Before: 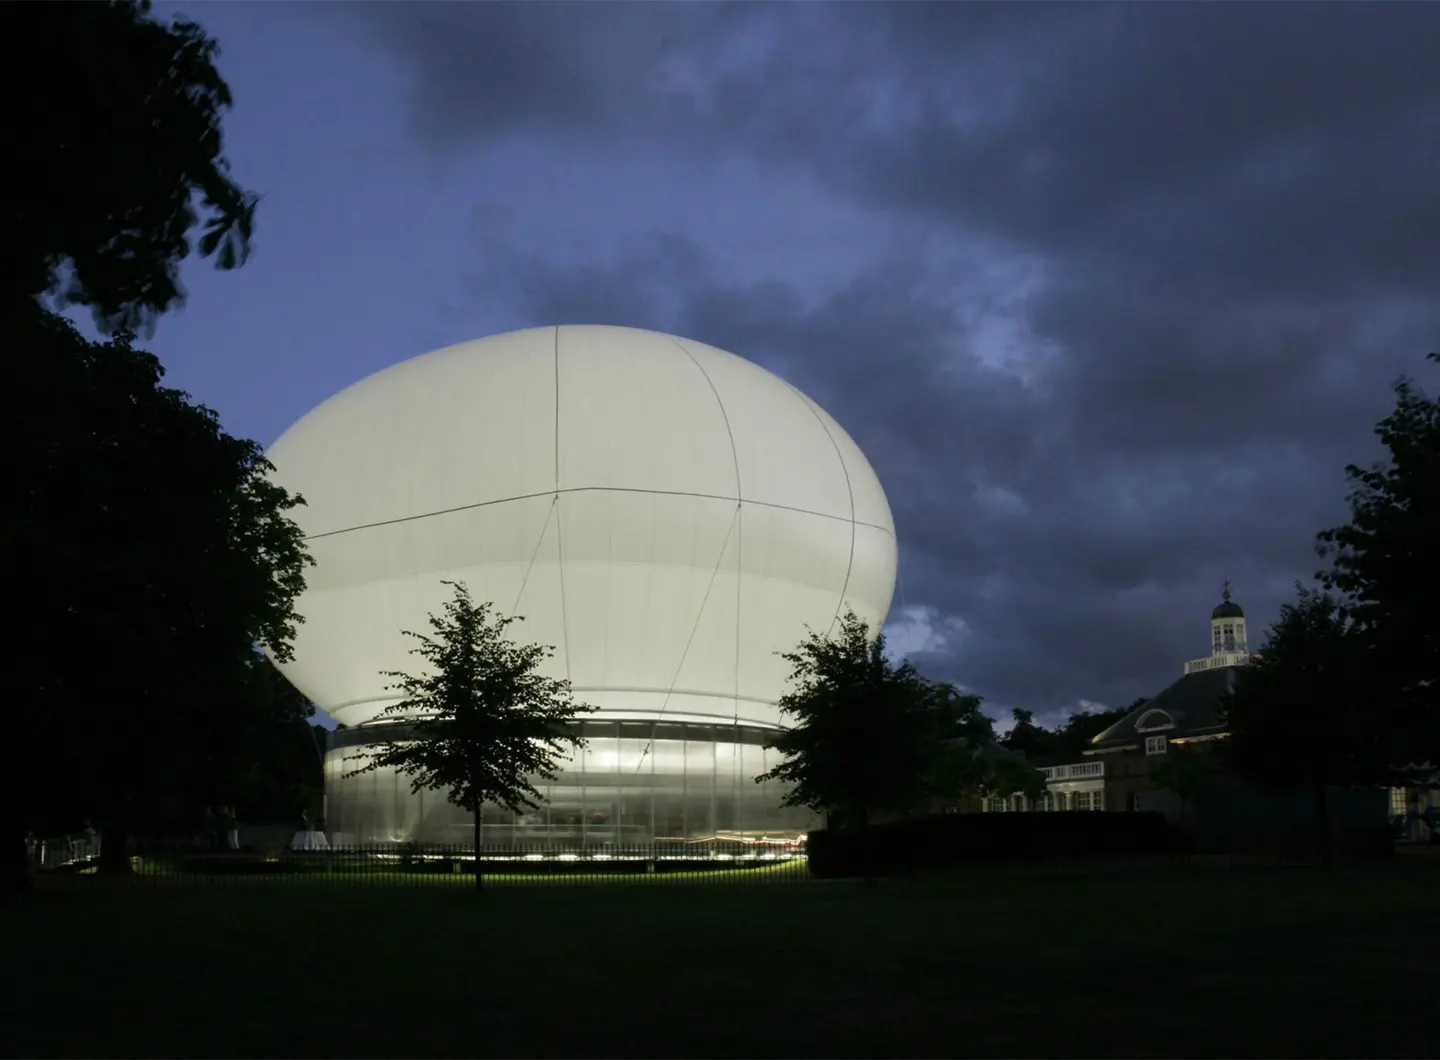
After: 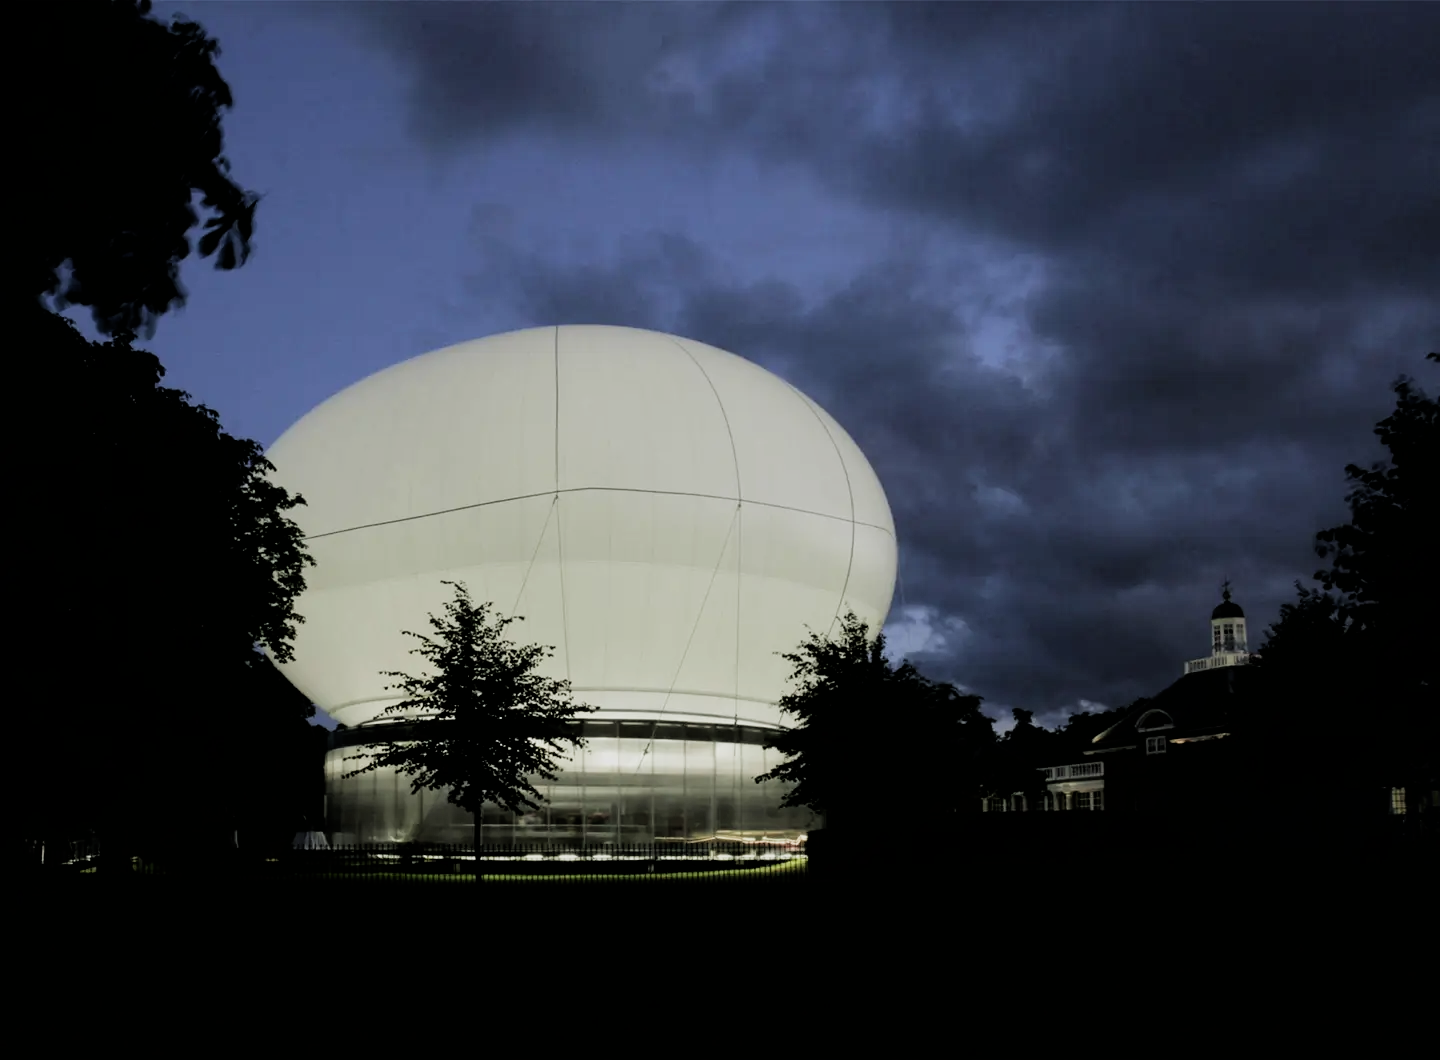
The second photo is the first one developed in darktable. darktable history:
filmic rgb: black relative exposure -5.04 EV, white relative exposure 3.97 EV, hardness 2.9, contrast 1.3, highlights saturation mix -30.88%
